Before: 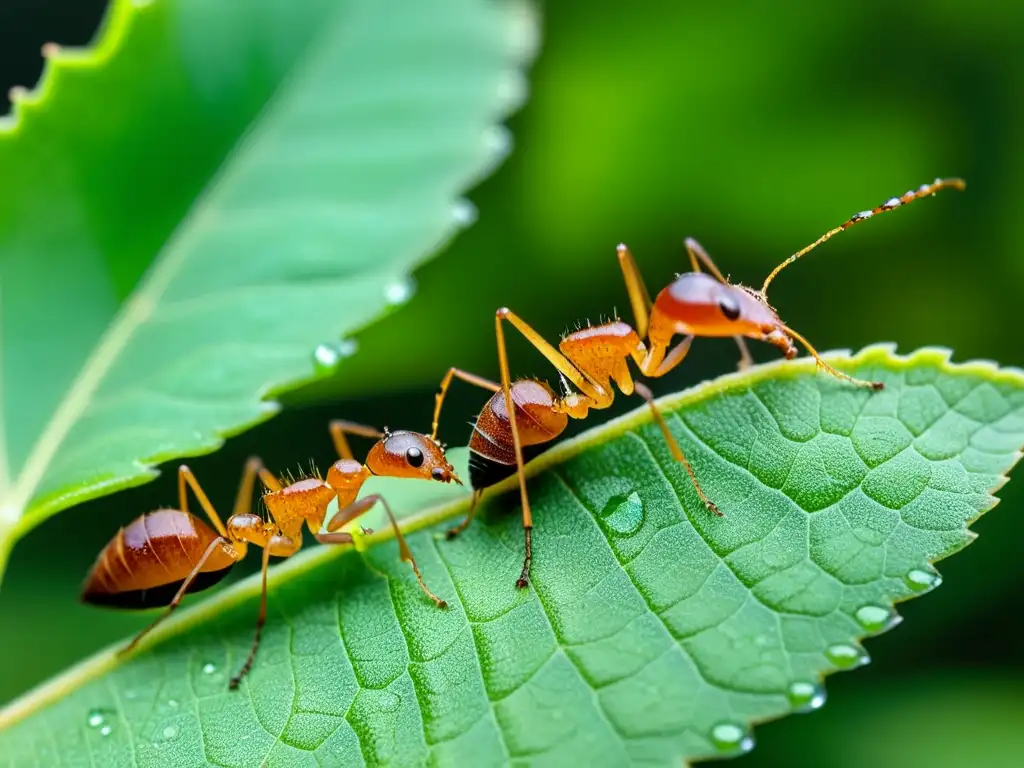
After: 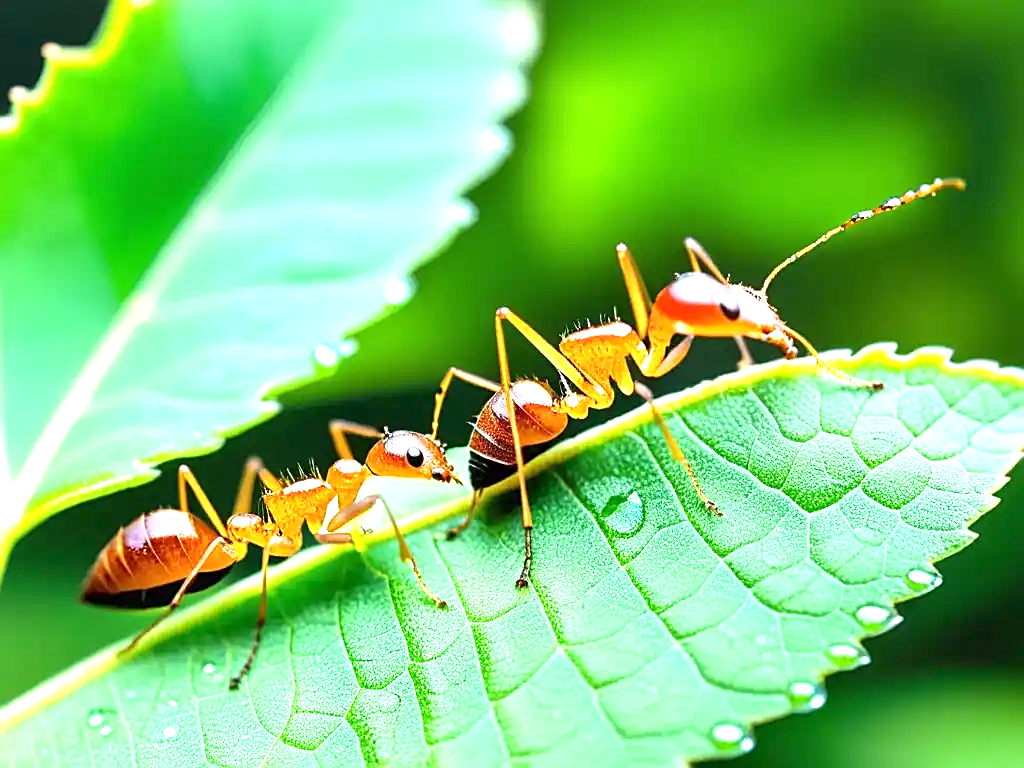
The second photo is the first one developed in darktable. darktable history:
exposure: black level correction 0, exposure 1.35 EV, compensate exposure bias true, compensate highlight preservation false
sharpen: on, module defaults
